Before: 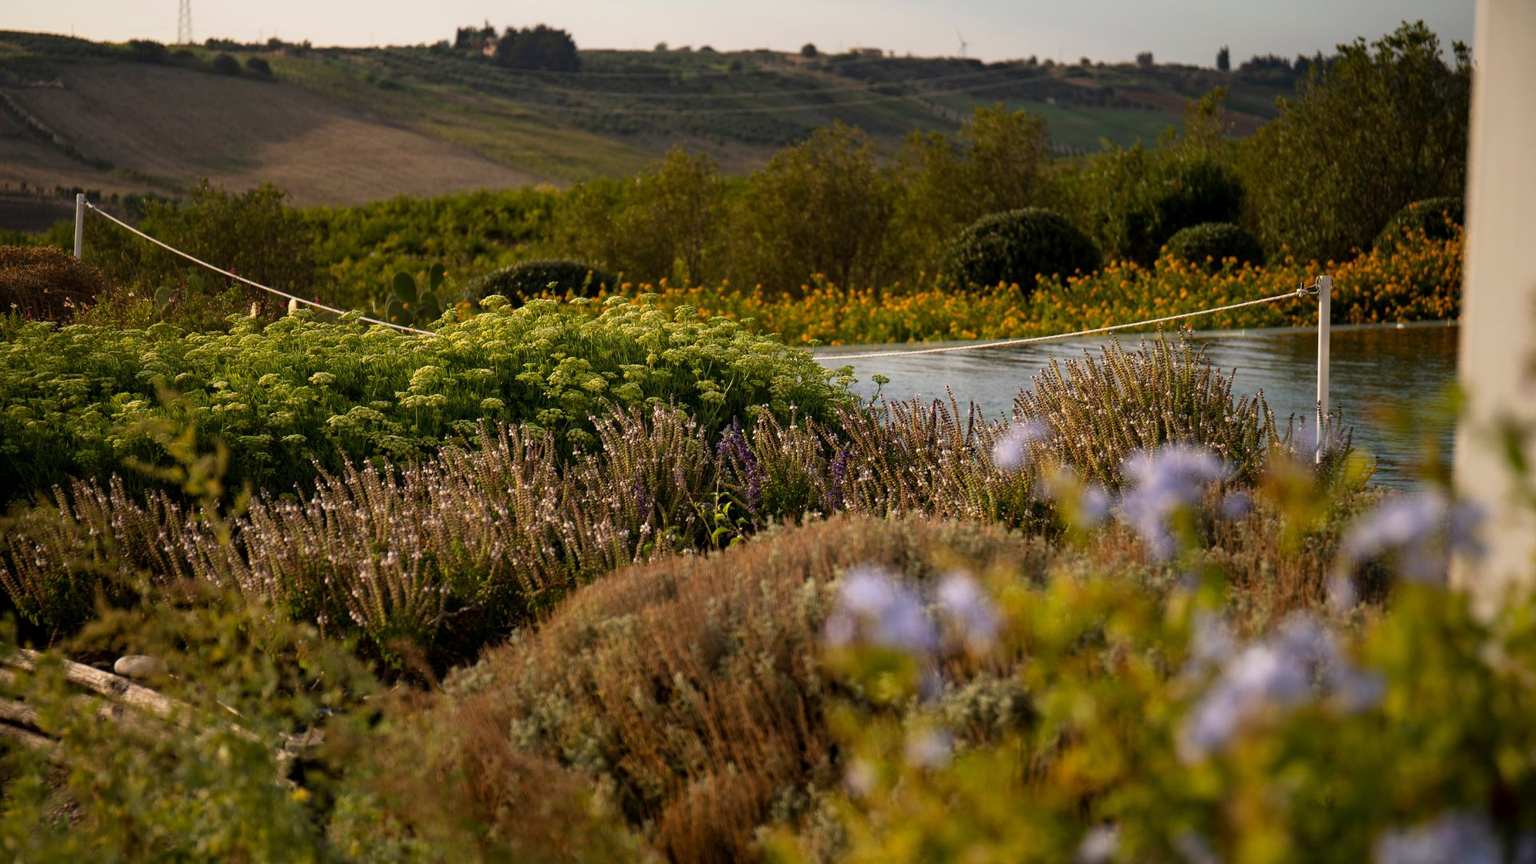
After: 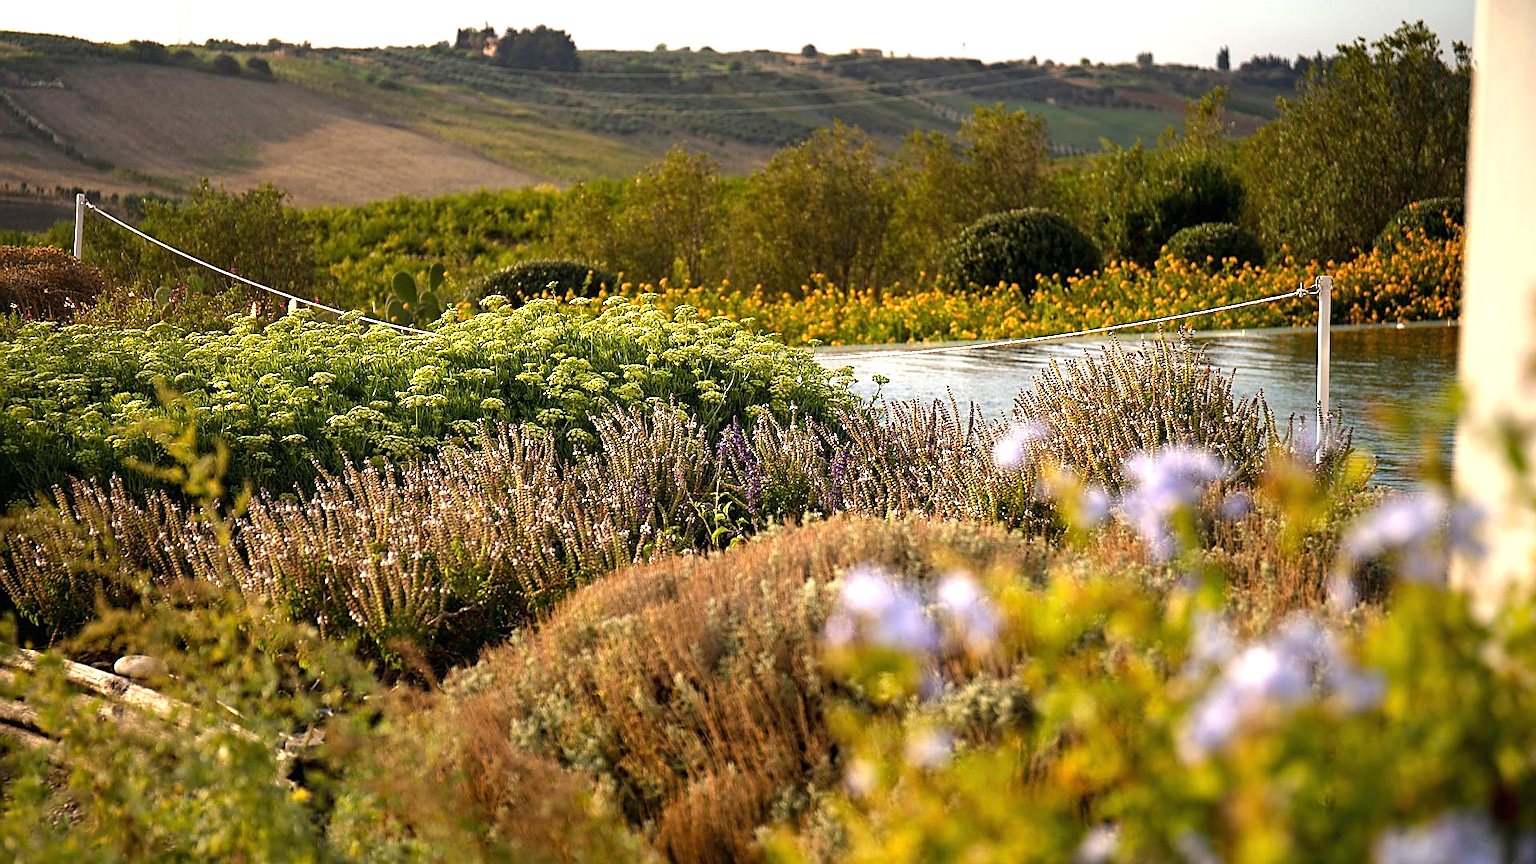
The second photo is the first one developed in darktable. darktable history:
exposure: black level correction 0, exposure 1.2 EV, compensate exposure bias true, compensate highlight preservation false
base curve: curves: ch0 [(0, 0) (0.989, 0.992)], preserve colors none
sharpen: radius 1.4, amount 1.25, threshold 0.7
